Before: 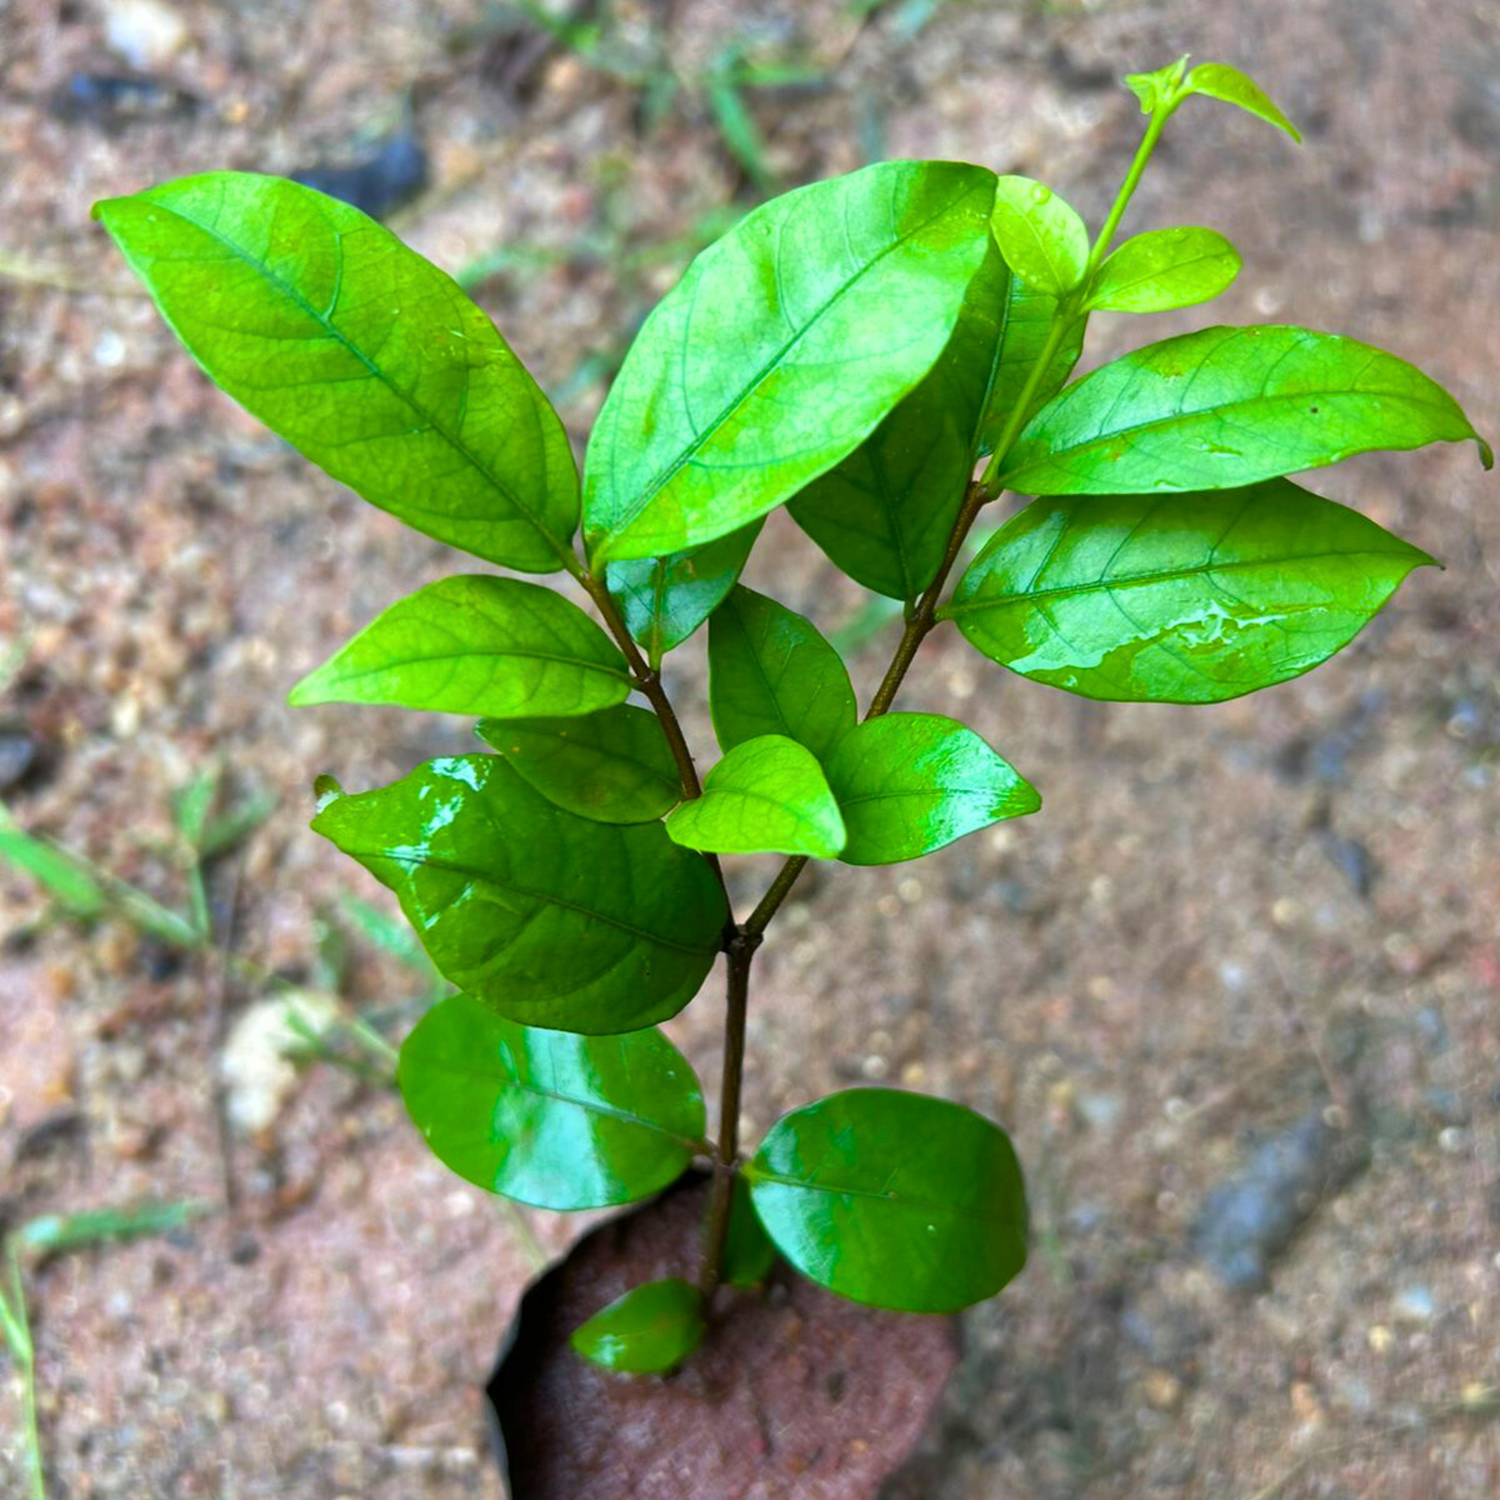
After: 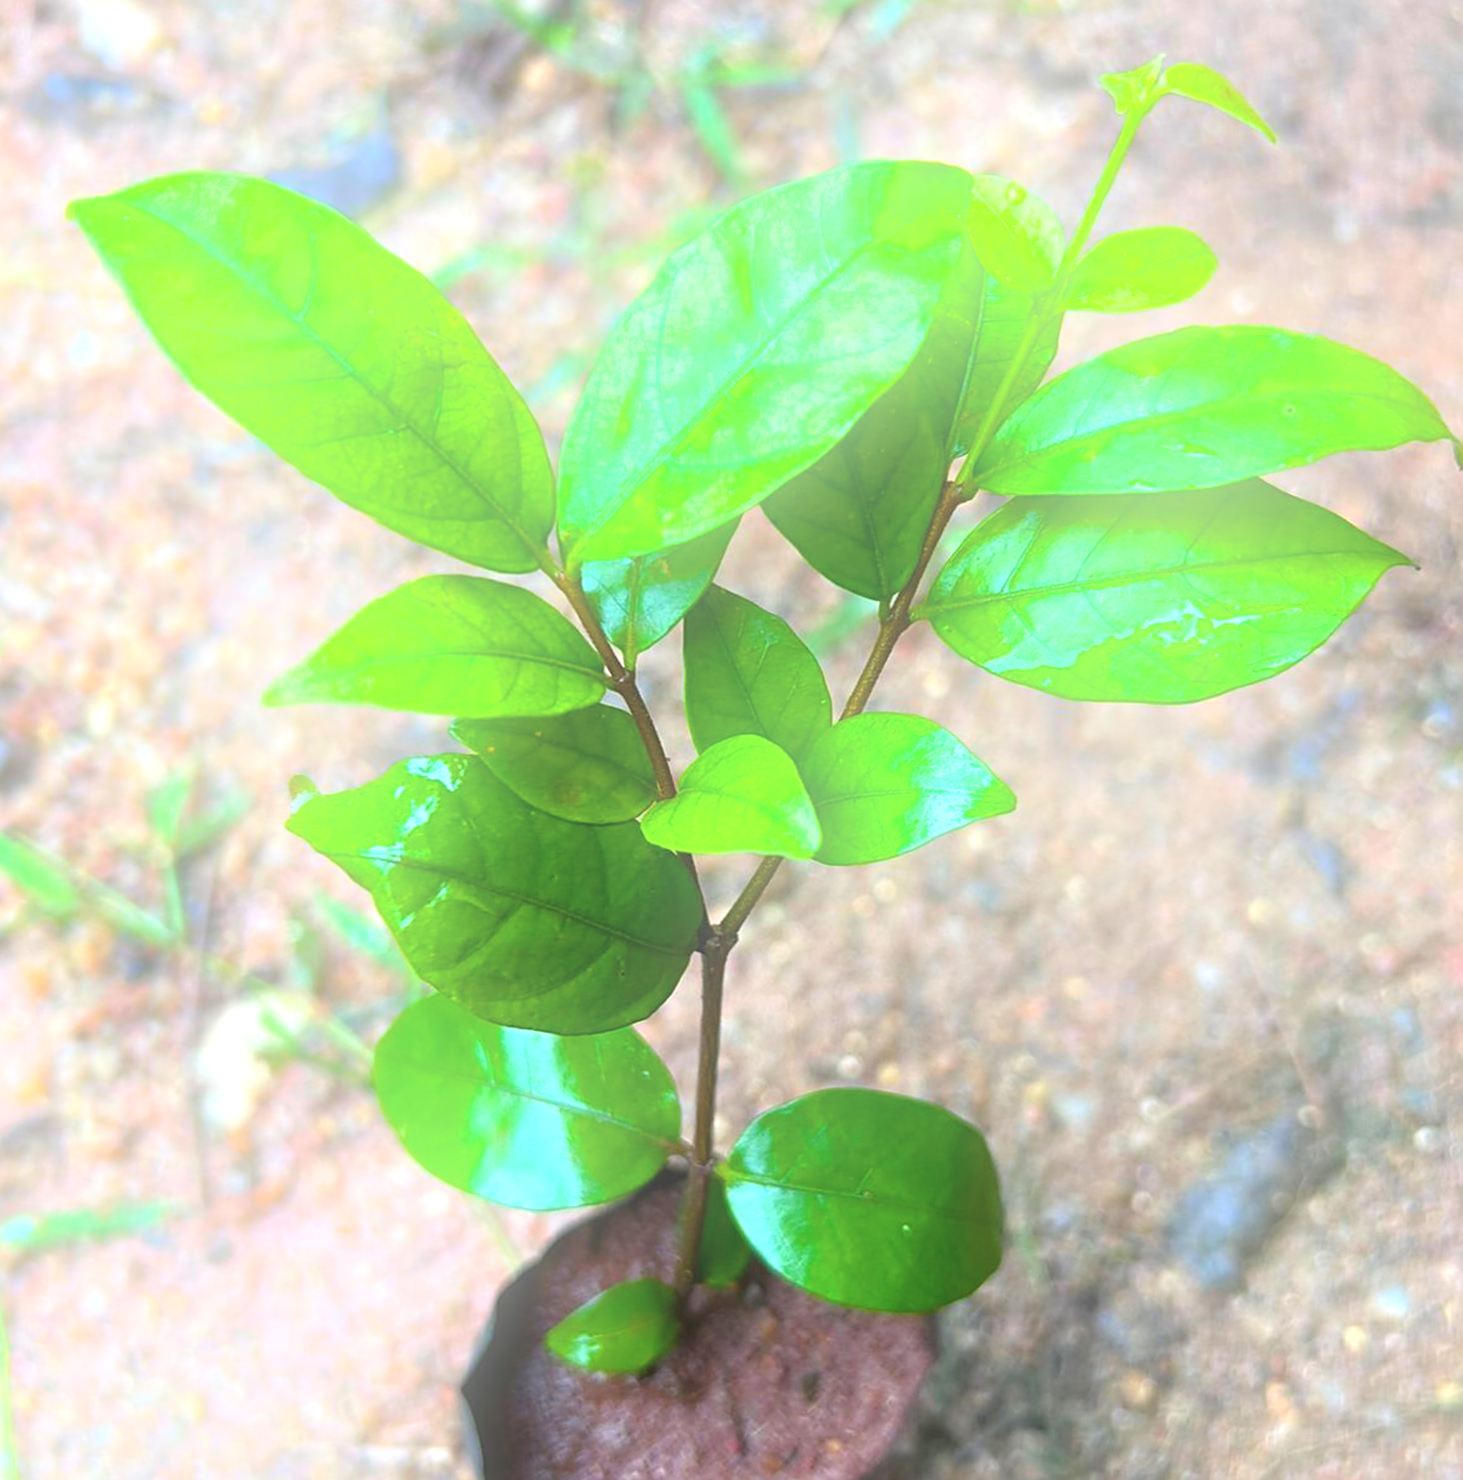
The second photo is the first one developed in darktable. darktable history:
tone equalizer: on, module defaults
crop and rotate: left 1.774%, right 0.633%, bottom 1.28%
sharpen: on, module defaults
color balance: lift [1.007, 1, 1, 1], gamma [1.097, 1, 1, 1]
bloom: threshold 82.5%, strength 16.25%
exposure: black level correction 0.001, exposure 0.5 EV, compensate exposure bias true, compensate highlight preservation false
